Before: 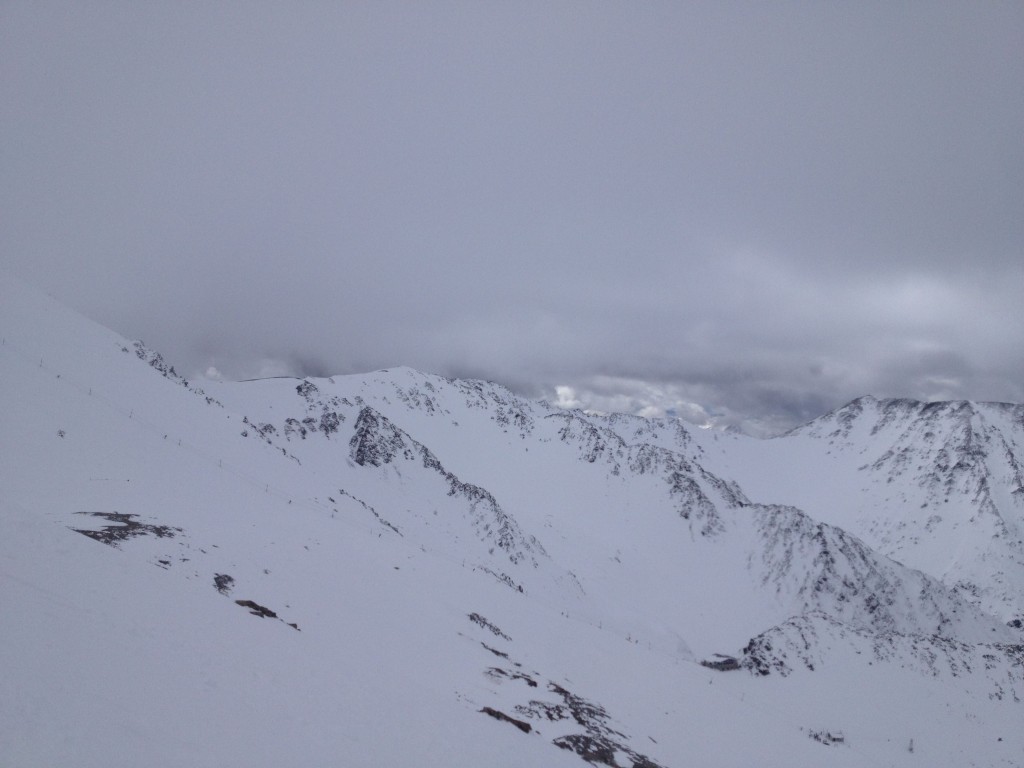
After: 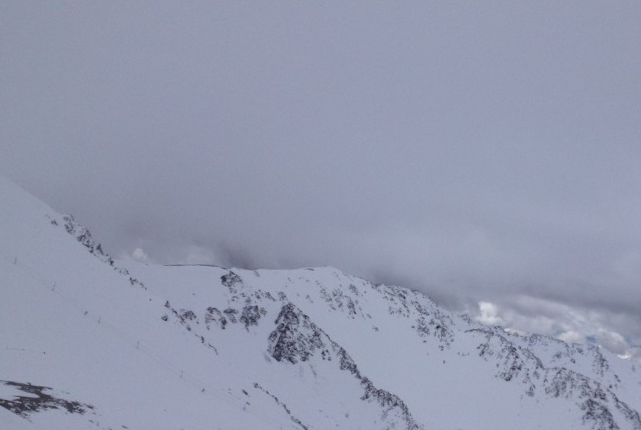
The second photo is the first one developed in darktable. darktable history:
crop and rotate: angle -5.7°, left 2.095%, top 6.794%, right 27.303%, bottom 30.078%
